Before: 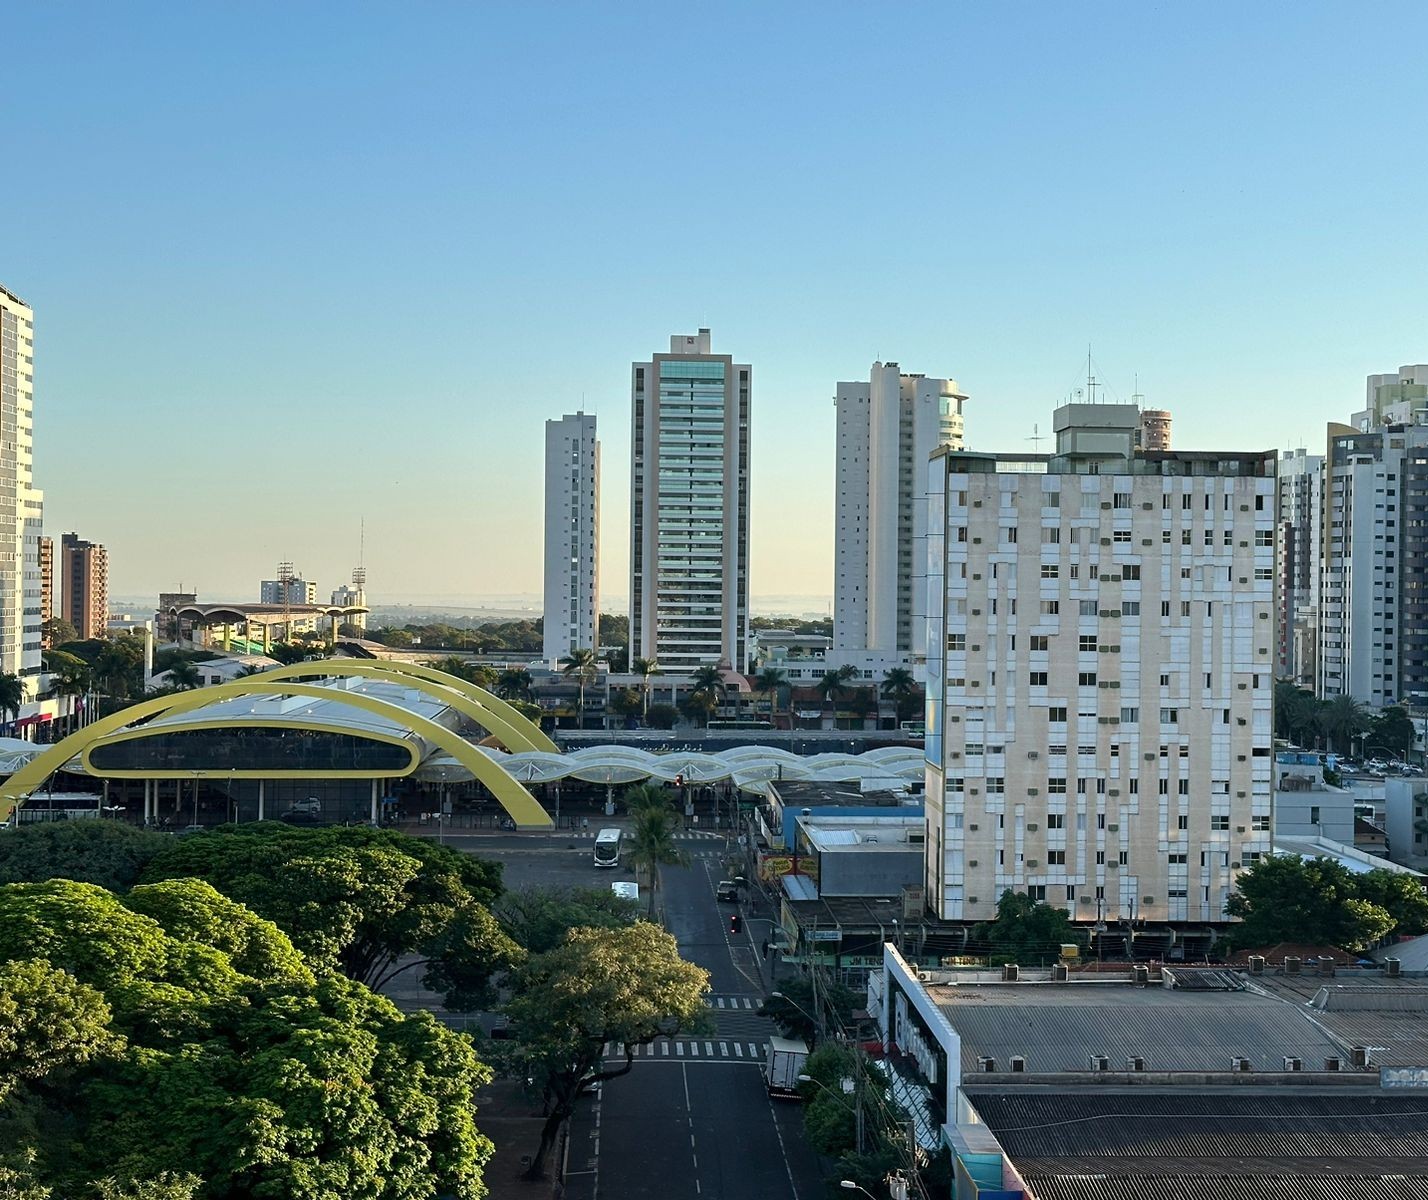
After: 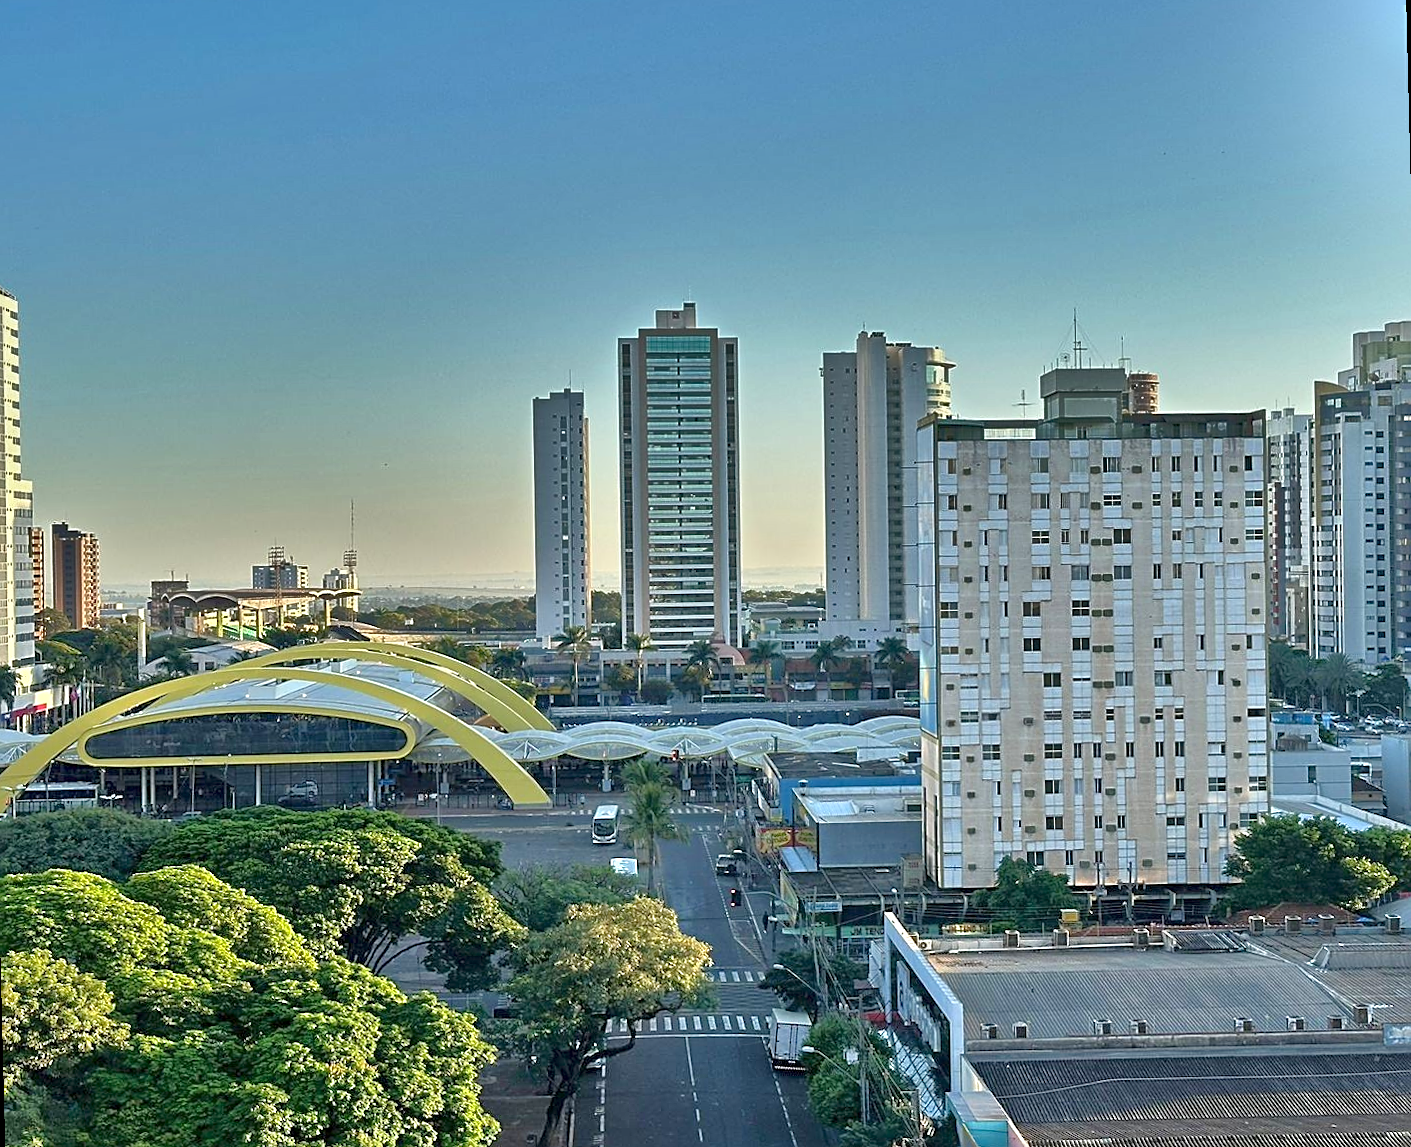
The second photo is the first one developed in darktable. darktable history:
sharpen: on, module defaults
rotate and perspective: rotation -1.42°, crop left 0.016, crop right 0.984, crop top 0.035, crop bottom 0.965
shadows and highlights: white point adjustment -3.64, highlights -63.34, highlights color adjustment 42%, soften with gaussian
tone equalizer: -8 EV 2 EV, -7 EV 2 EV, -6 EV 2 EV, -5 EV 2 EV, -4 EV 2 EV, -3 EV 1.5 EV, -2 EV 1 EV, -1 EV 0.5 EV
